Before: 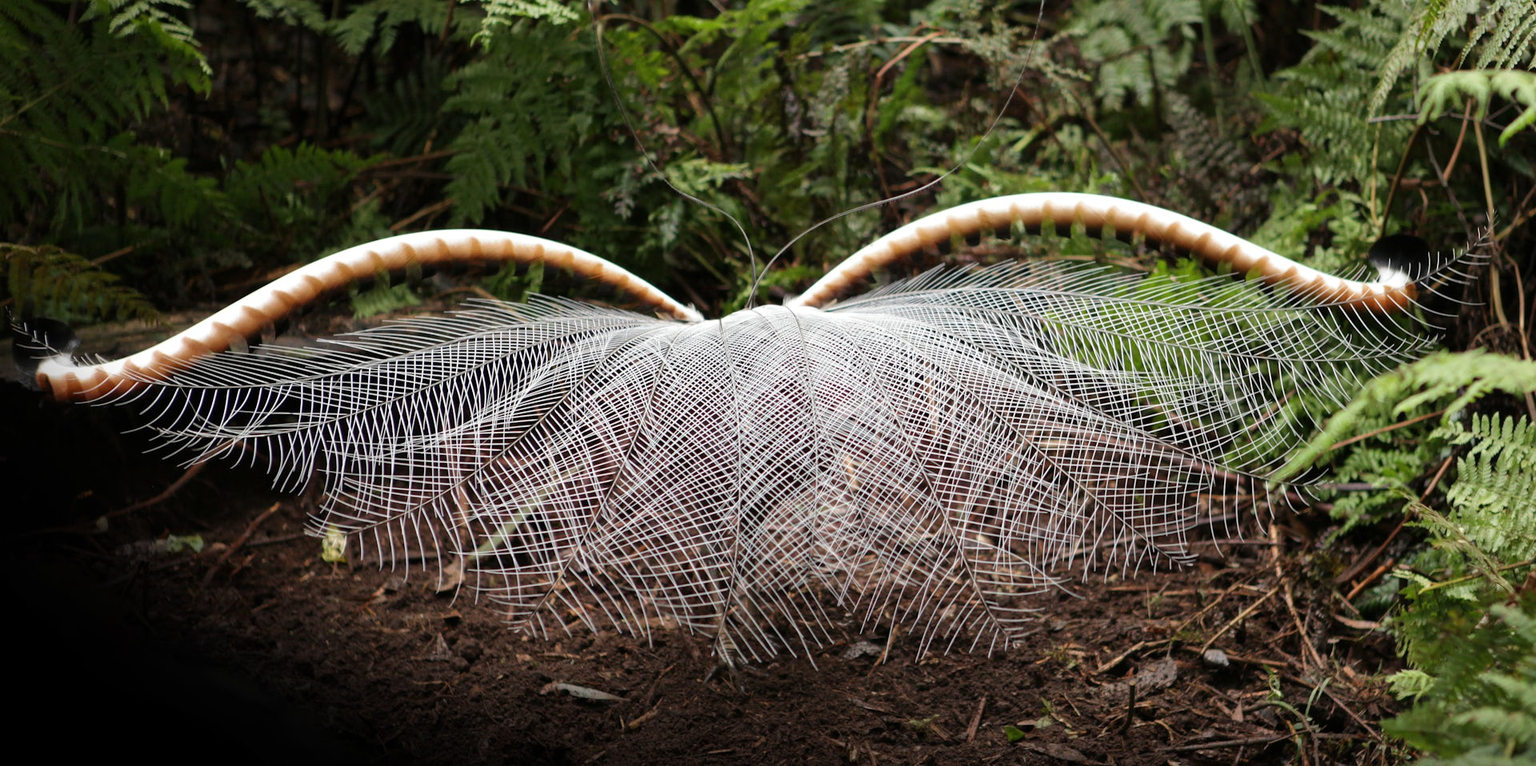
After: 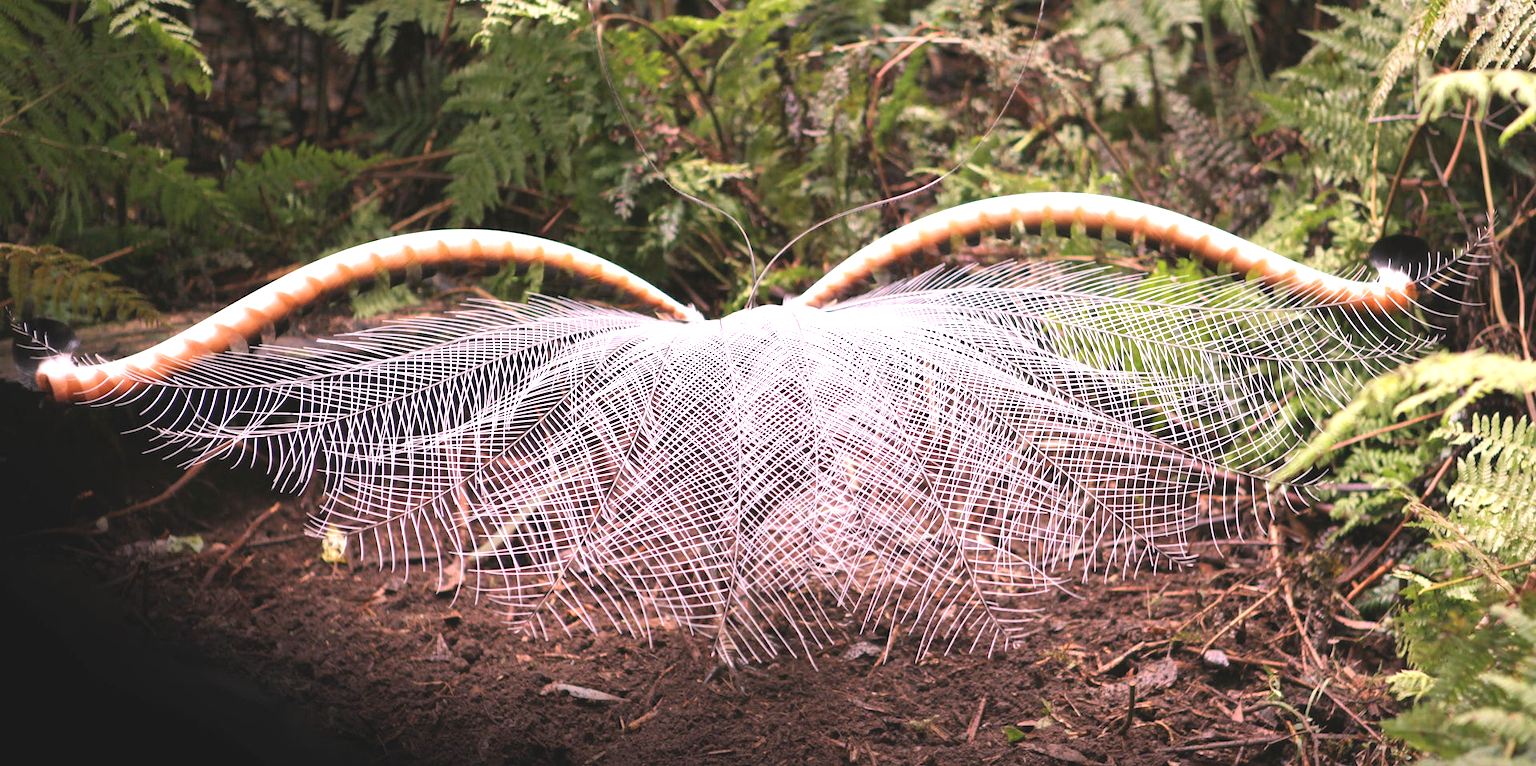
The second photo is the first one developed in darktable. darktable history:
white balance: red 1.188, blue 1.11
exposure: exposure 1.137 EV, compensate highlight preservation false
contrast brightness saturation: contrast -0.15, brightness 0.05, saturation -0.12
